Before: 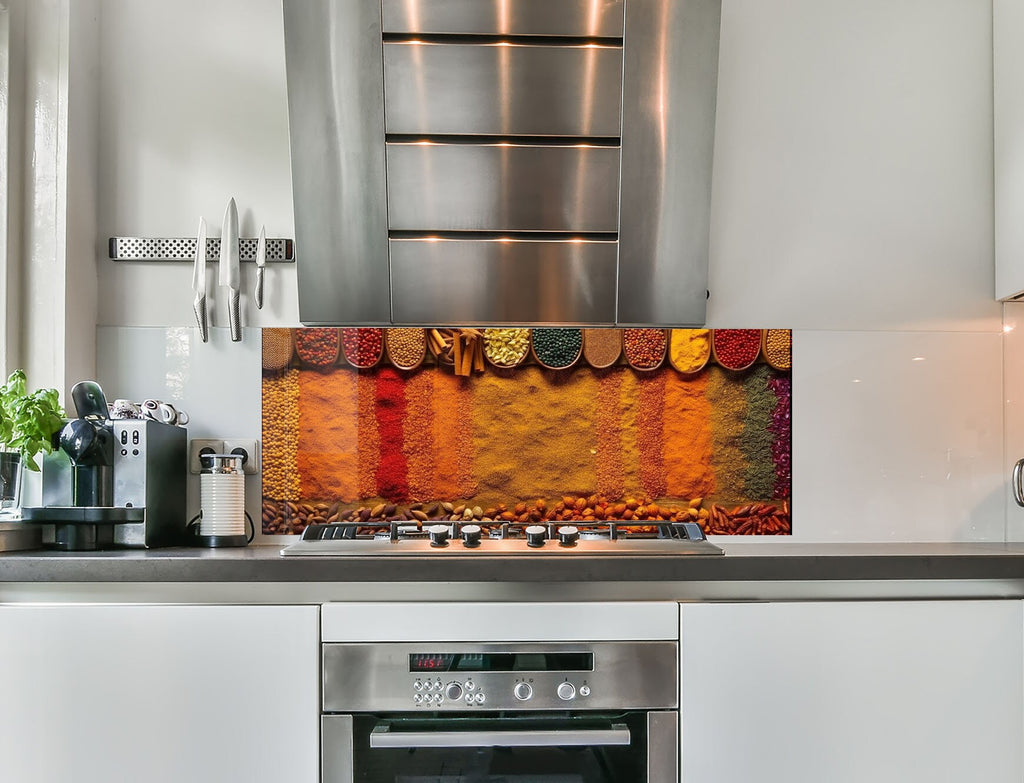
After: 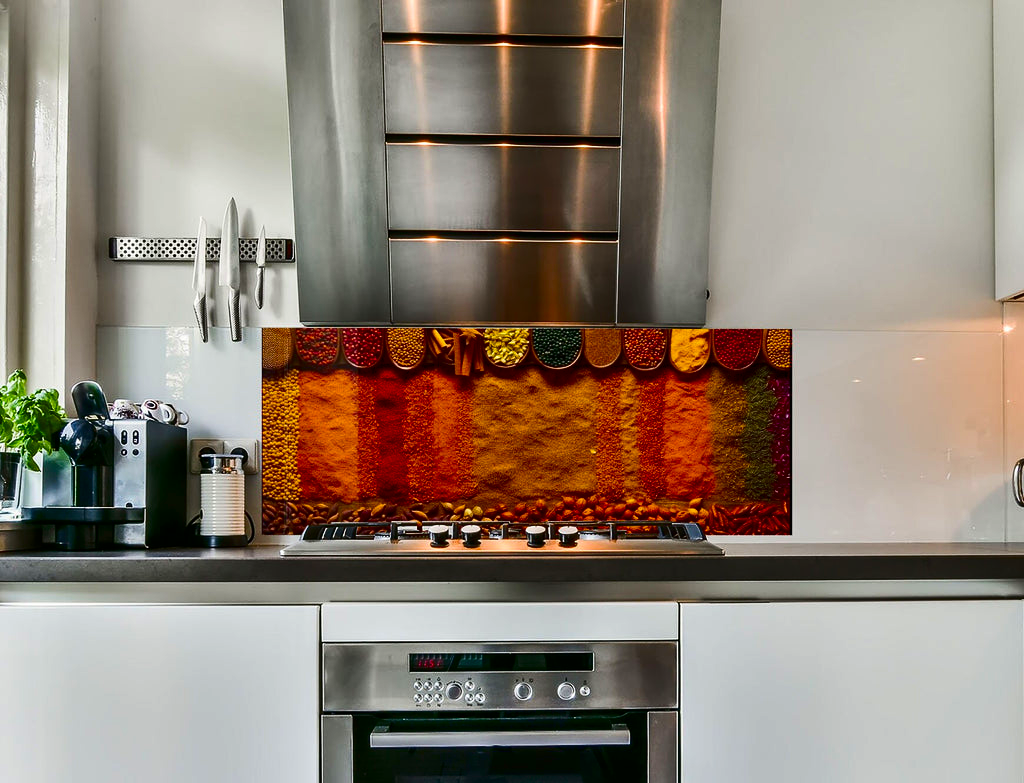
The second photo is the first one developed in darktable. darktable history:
color balance rgb: perceptual saturation grading › global saturation 25%, global vibrance 20%
contrast brightness saturation: contrast 0.19, brightness -0.24, saturation 0.11
